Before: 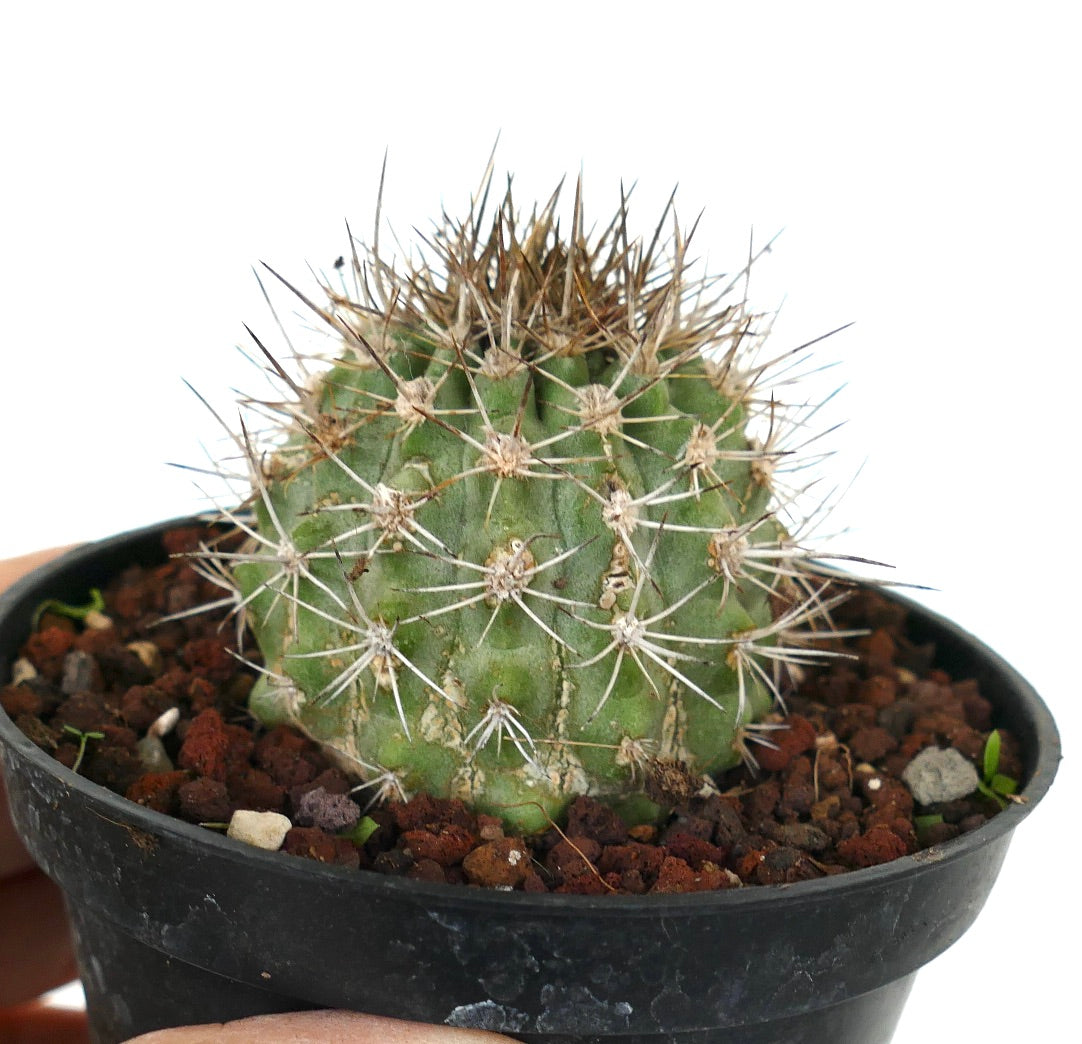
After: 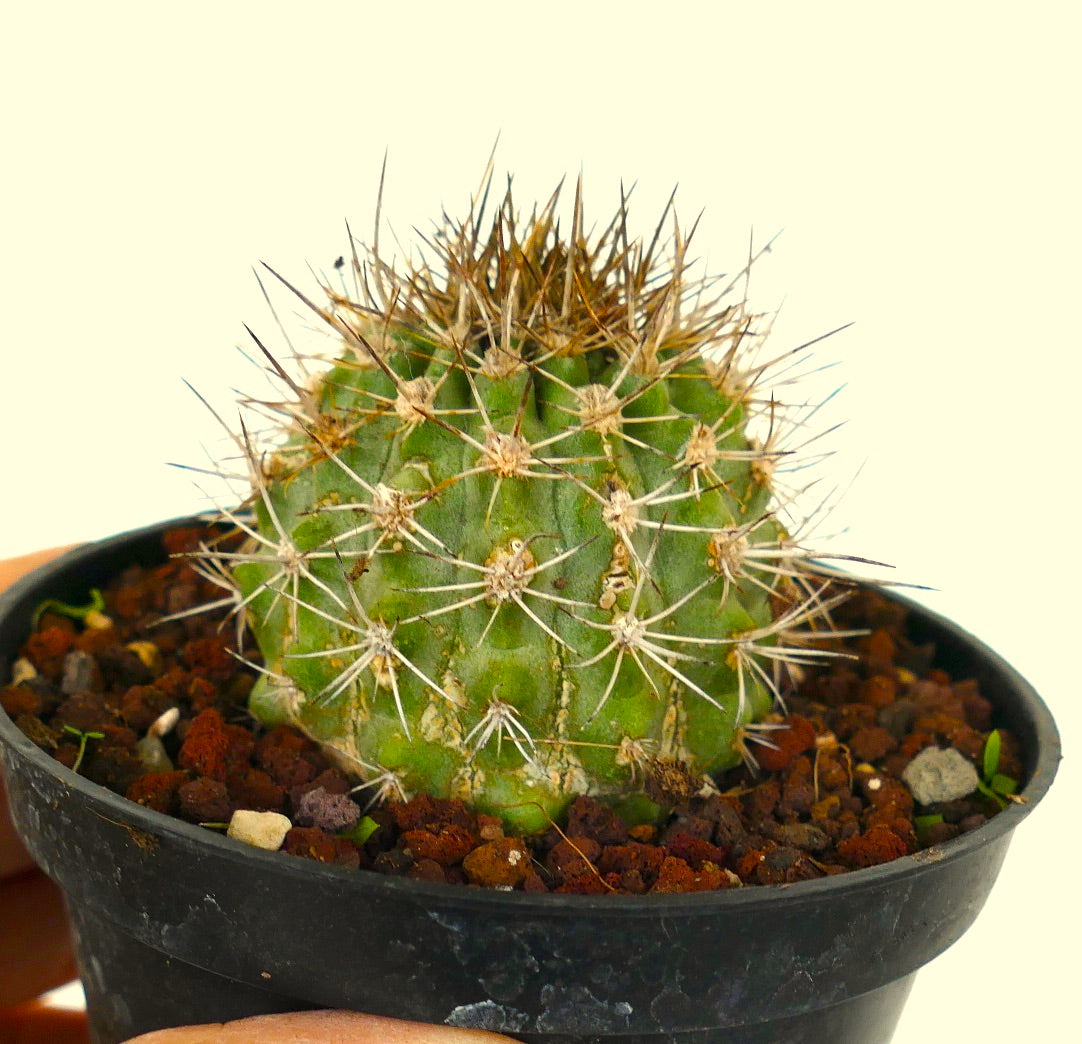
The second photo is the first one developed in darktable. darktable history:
white balance: red 1.029, blue 0.92
color balance rgb: linear chroma grading › global chroma 15%, perceptual saturation grading › global saturation 30%
